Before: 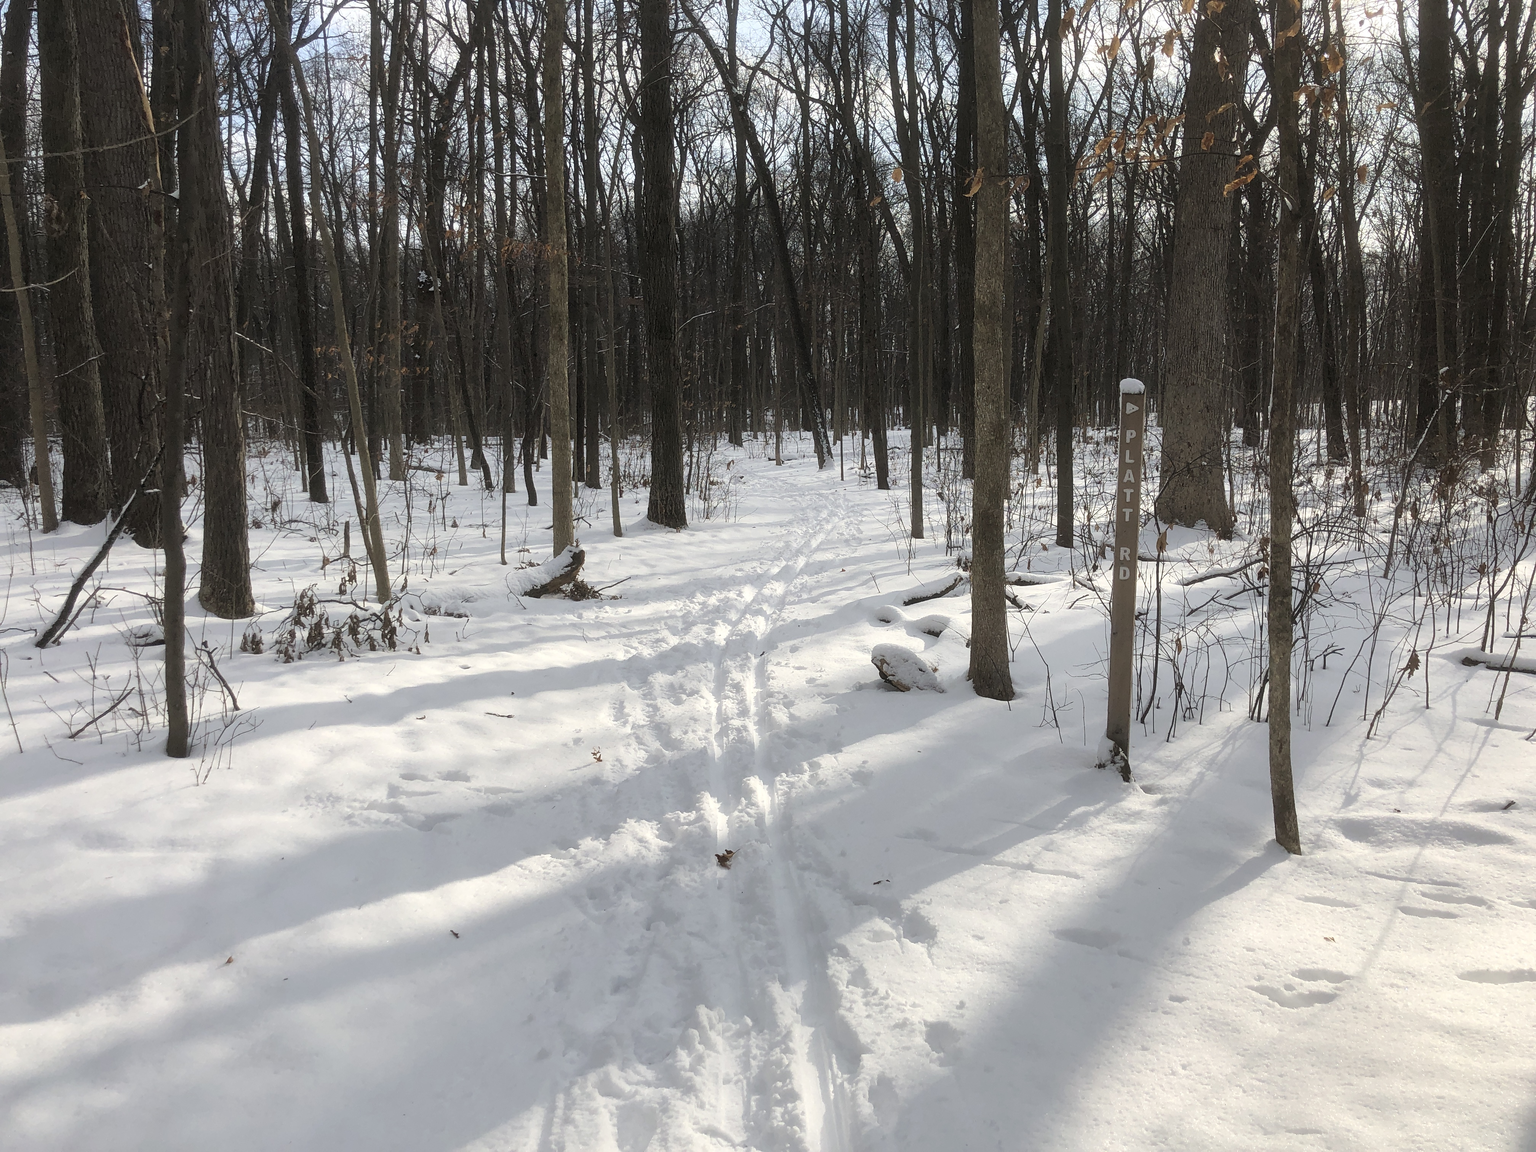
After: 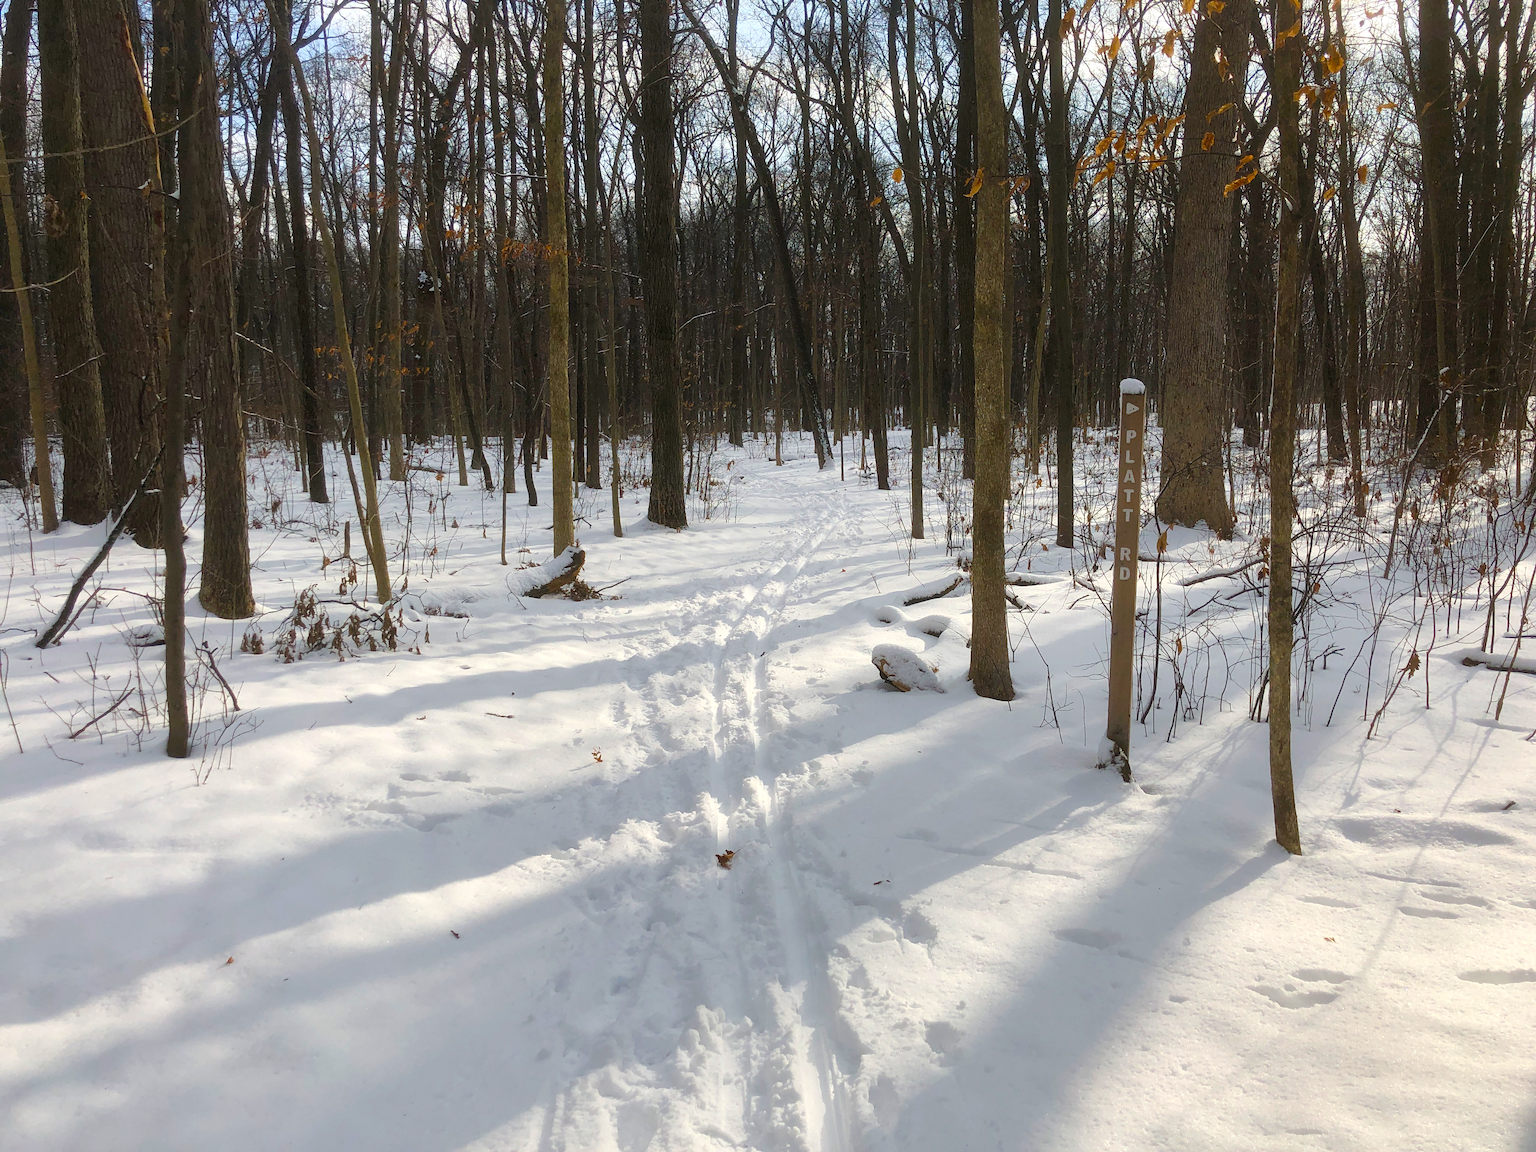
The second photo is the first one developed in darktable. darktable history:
color balance rgb: linear chroma grading › global chroma 42.639%, perceptual saturation grading › global saturation -0.106%, perceptual saturation grading › highlights -17.934%, perceptual saturation grading › mid-tones 32.977%, perceptual saturation grading › shadows 50.456%
